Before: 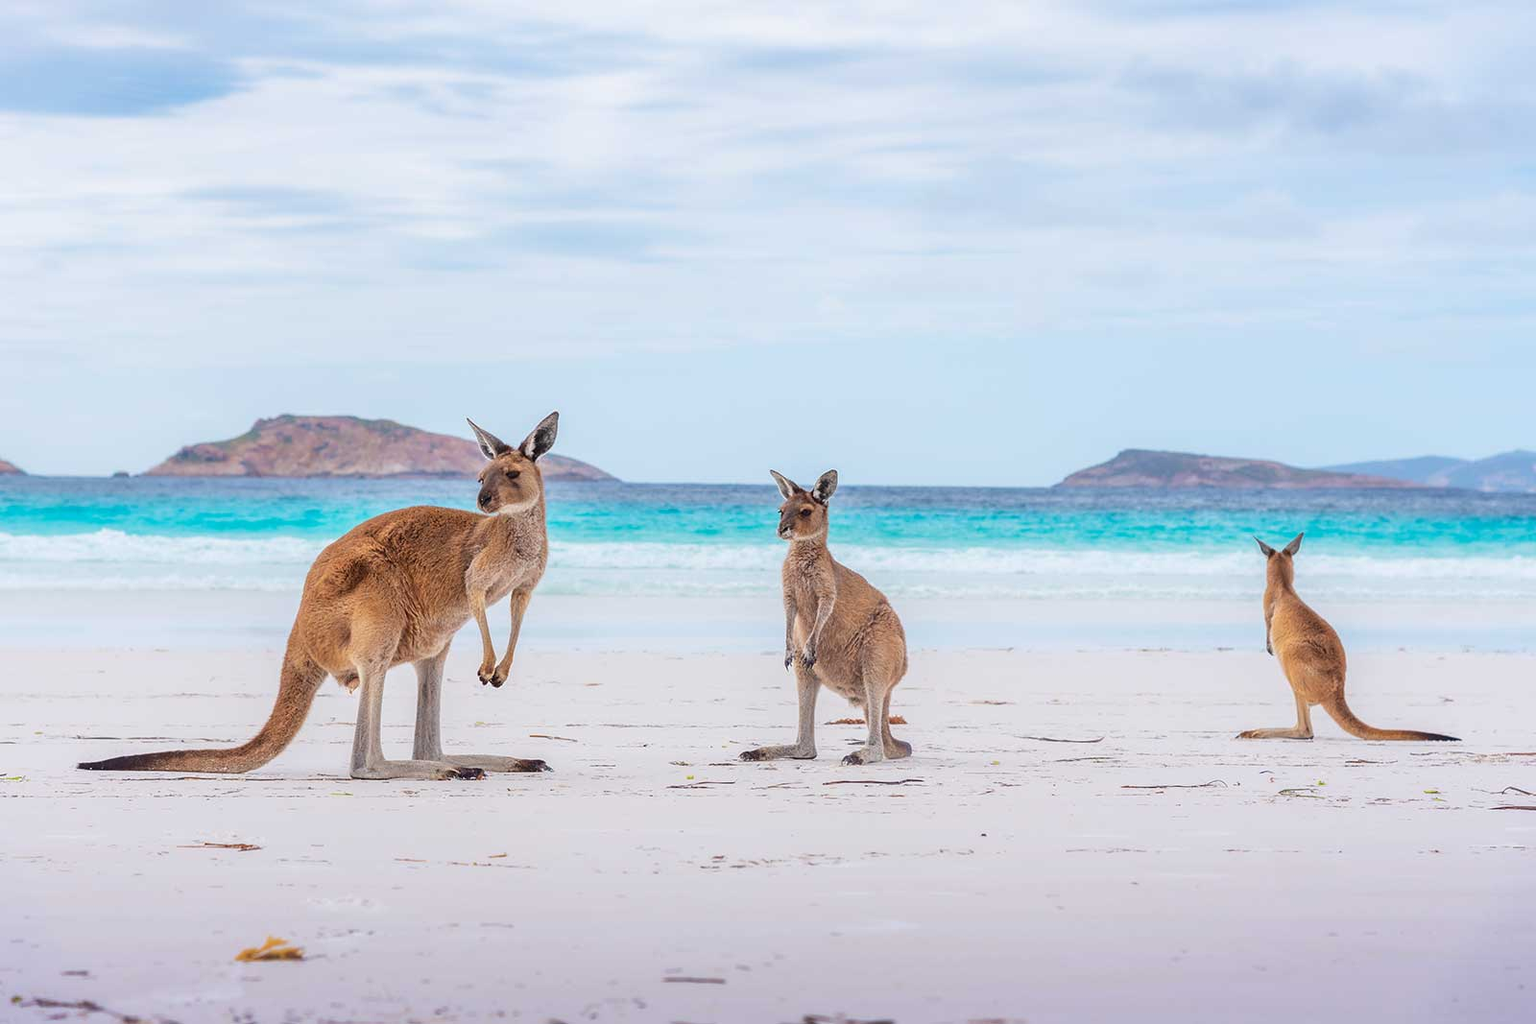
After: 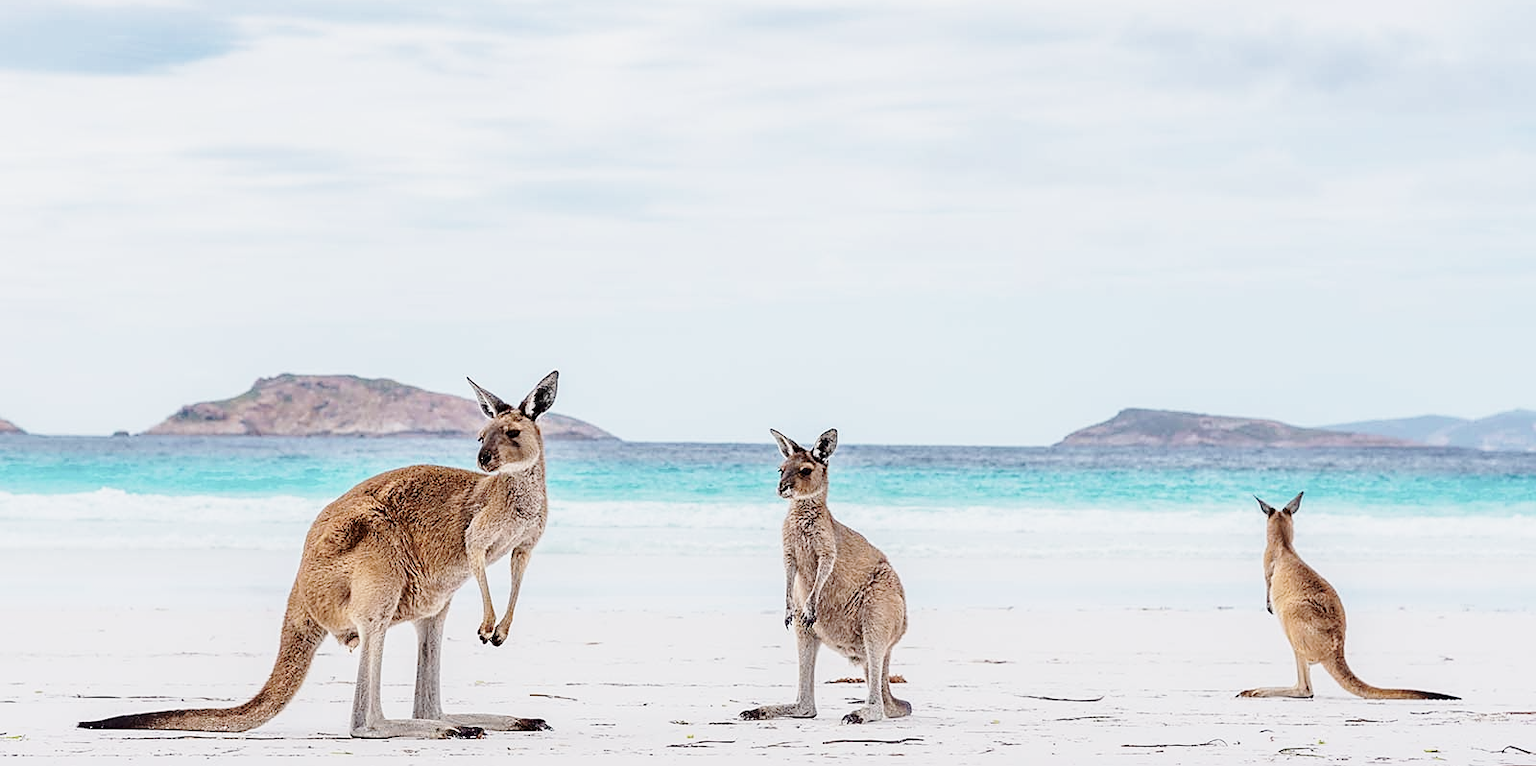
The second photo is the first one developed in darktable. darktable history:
sharpen: on, module defaults
base curve: curves: ch0 [(0, 0) (0.028, 0.03) (0.121, 0.232) (0.46, 0.748) (0.859, 0.968) (1, 1)], preserve colors none
contrast brightness saturation: contrast 0.101, saturation -0.351
crop: top 4.076%, bottom 21.125%
exposure: black level correction 0.011, exposure -0.48 EV, compensate highlight preservation false
